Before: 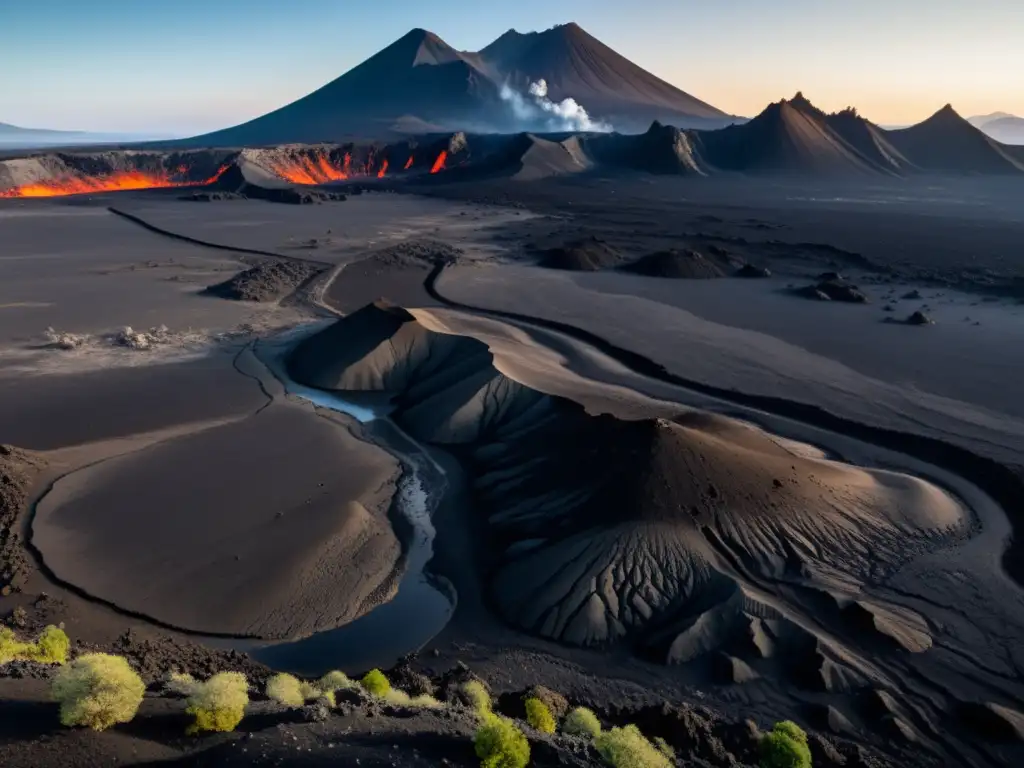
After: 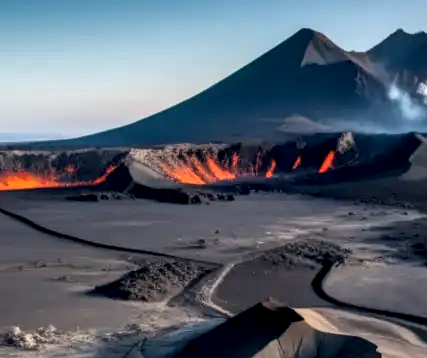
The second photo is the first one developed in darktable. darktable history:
crop and rotate: left 10.963%, top 0.086%, right 47.289%, bottom 53.283%
local contrast: detail 150%
shadows and highlights: low approximation 0.01, soften with gaussian
